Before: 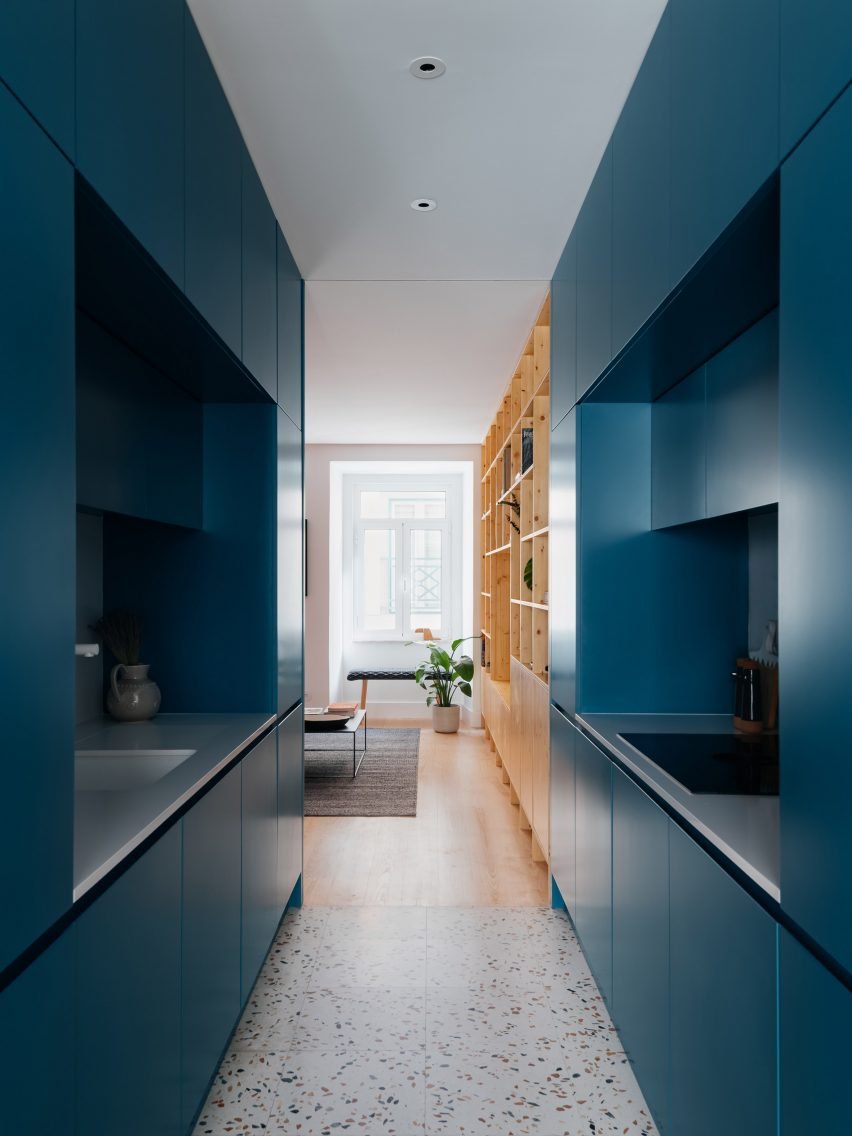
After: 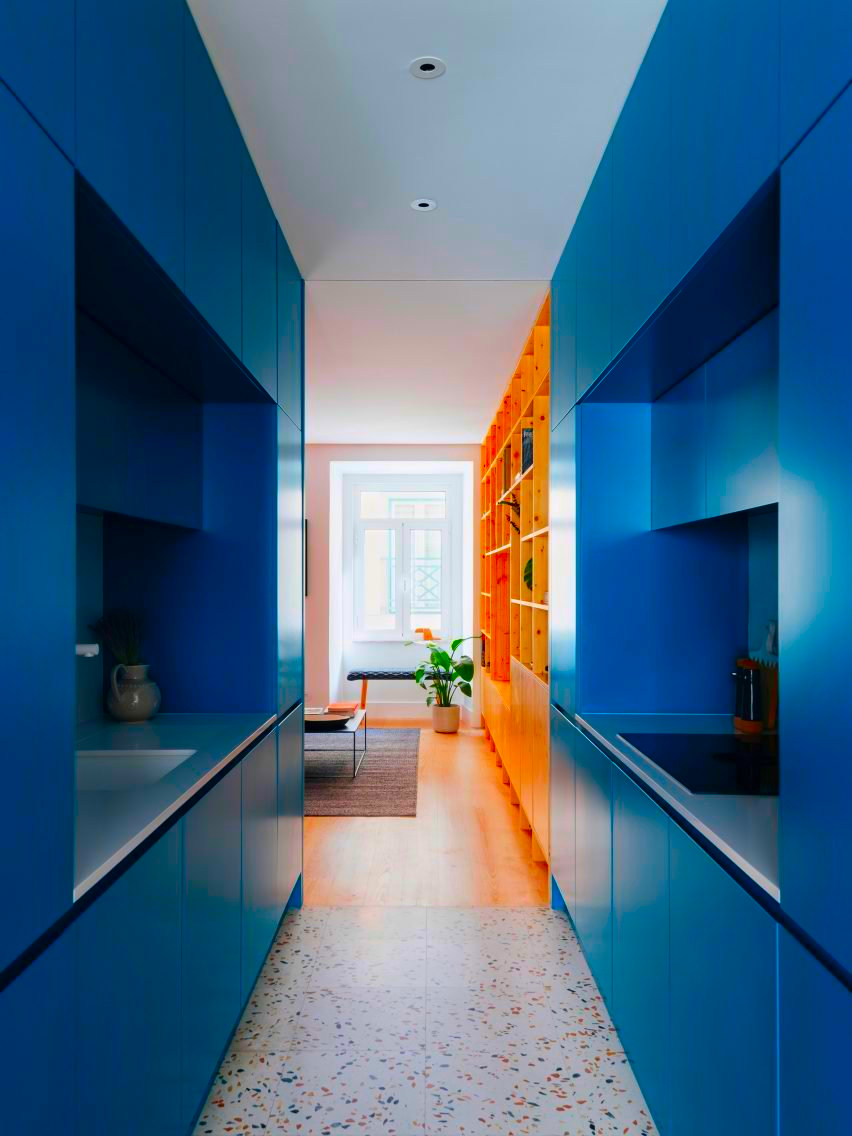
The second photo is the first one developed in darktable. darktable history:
color correction: highlights b* 0.013, saturation 2.96
